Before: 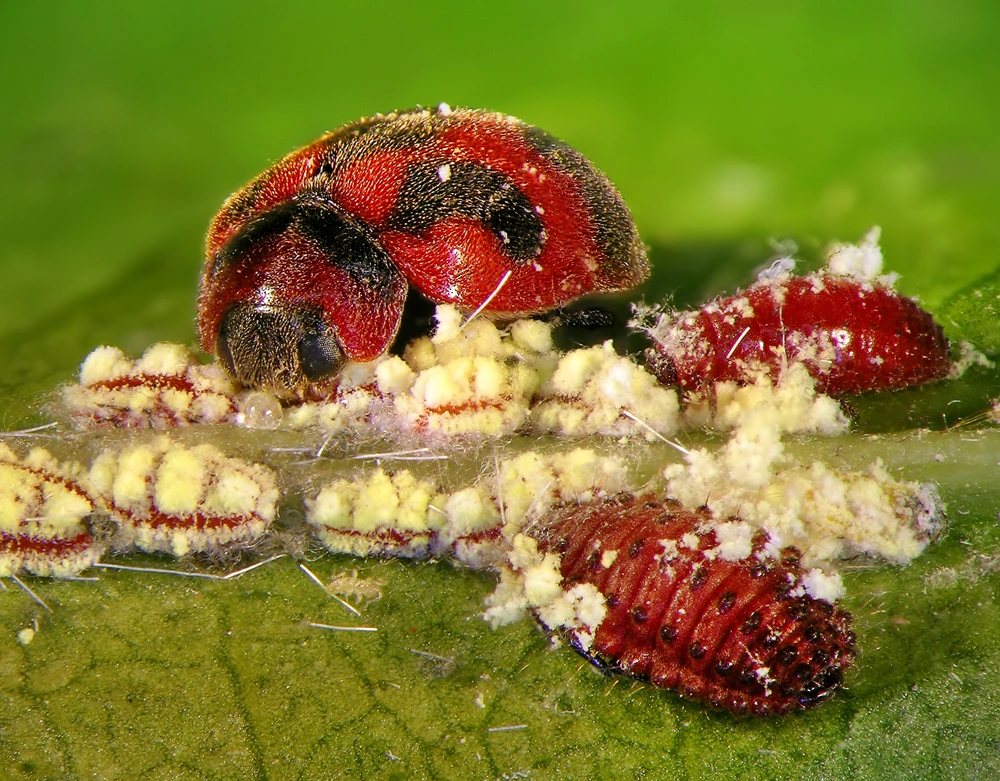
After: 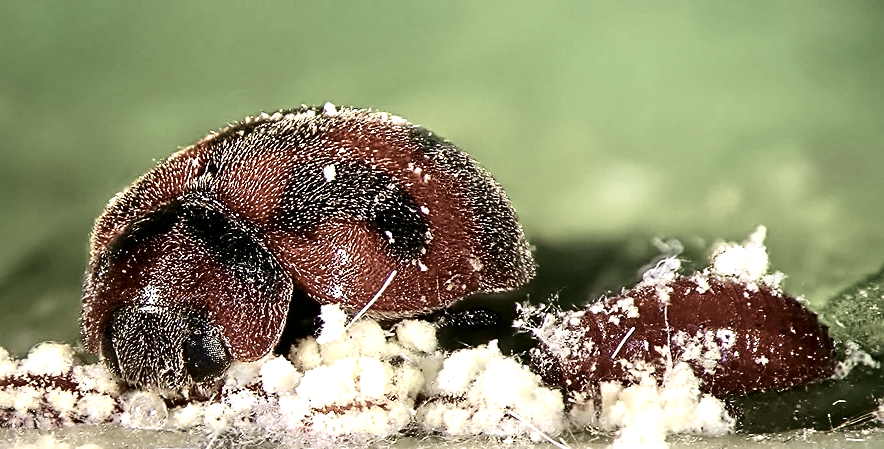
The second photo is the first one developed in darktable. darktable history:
sharpen: on, module defaults
crop and rotate: left 11.569%, bottom 42.47%
contrast brightness saturation: contrast 0.195, brightness -0.229, saturation 0.118
contrast equalizer: y [[0.502, 0.505, 0.512, 0.529, 0.564, 0.588], [0.5 ×6], [0.502, 0.505, 0.512, 0.529, 0.564, 0.588], [0, 0.001, 0.001, 0.004, 0.008, 0.011], [0, 0.001, 0.001, 0.004, 0.008, 0.011]]
shadows and highlights: highlights 71.71, soften with gaussian
exposure: black level correction 0, exposure 0.695 EV, compensate exposure bias true, compensate highlight preservation false
color correction: highlights b* 0.008, saturation 0.341
